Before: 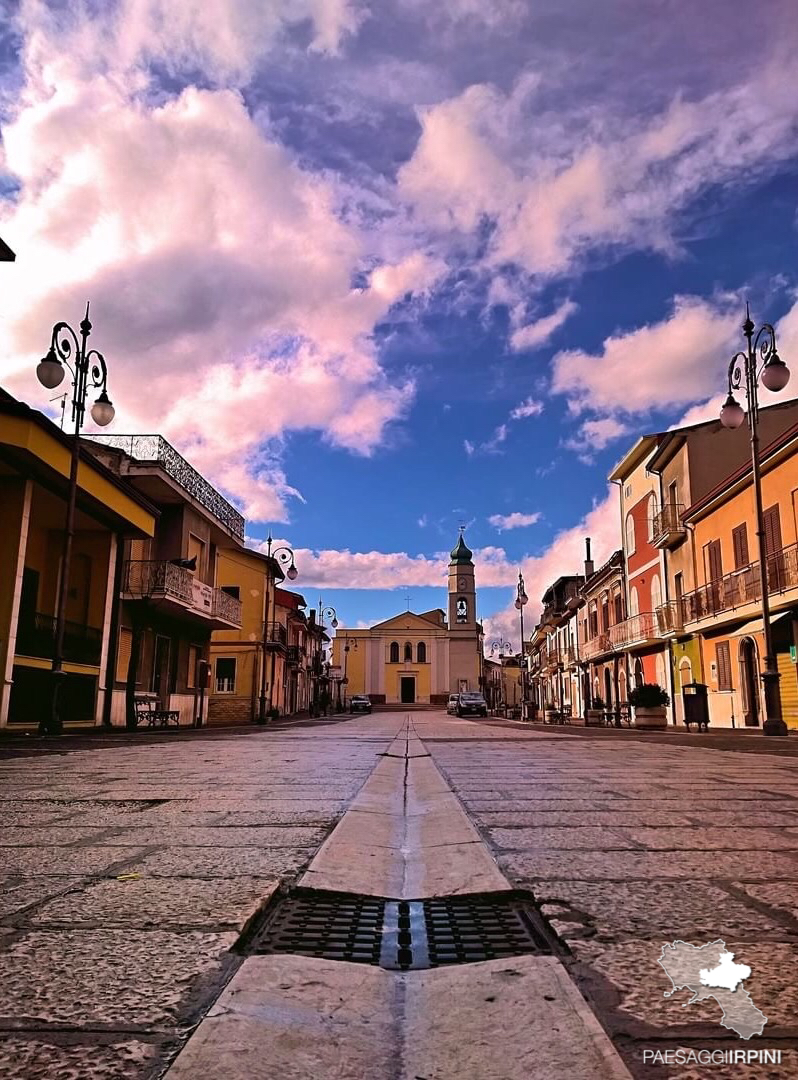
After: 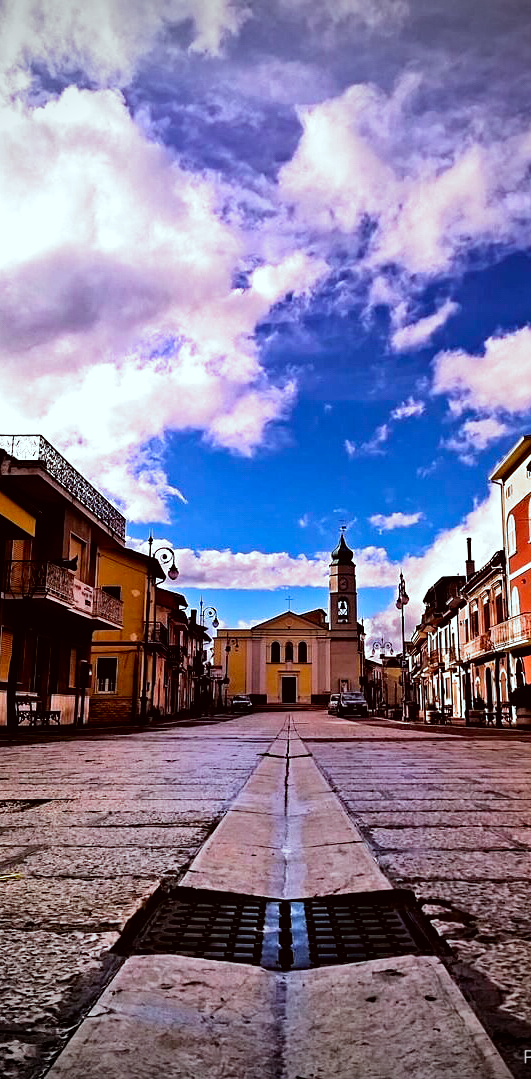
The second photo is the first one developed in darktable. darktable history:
crop and rotate: left 15.055%, right 18.278%
color correction: highlights a* -4.98, highlights b* -3.76, shadows a* 3.83, shadows b* 4.08
vignetting: fall-off radius 31.48%, brightness -0.472
haze removal: compatibility mode true, adaptive false
white balance: red 0.976, blue 1.04
filmic rgb: black relative exposure -8.2 EV, white relative exposure 2.2 EV, threshold 3 EV, hardness 7.11, latitude 75%, contrast 1.325, highlights saturation mix -2%, shadows ↔ highlights balance 30%, preserve chrominance no, color science v5 (2021), contrast in shadows safe, contrast in highlights safe, enable highlight reconstruction true
tone equalizer: -8 EV -0.417 EV, -7 EV -0.389 EV, -6 EV -0.333 EV, -5 EV -0.222 EV, -3 EV 0.222 EV, -2 EV 0.333 EV, -1 EV 0.389 EV, +0 EV 0.417 EV, edges refinement/feathering 500, mask exposure compensation -1.57 EV, preserve details no
